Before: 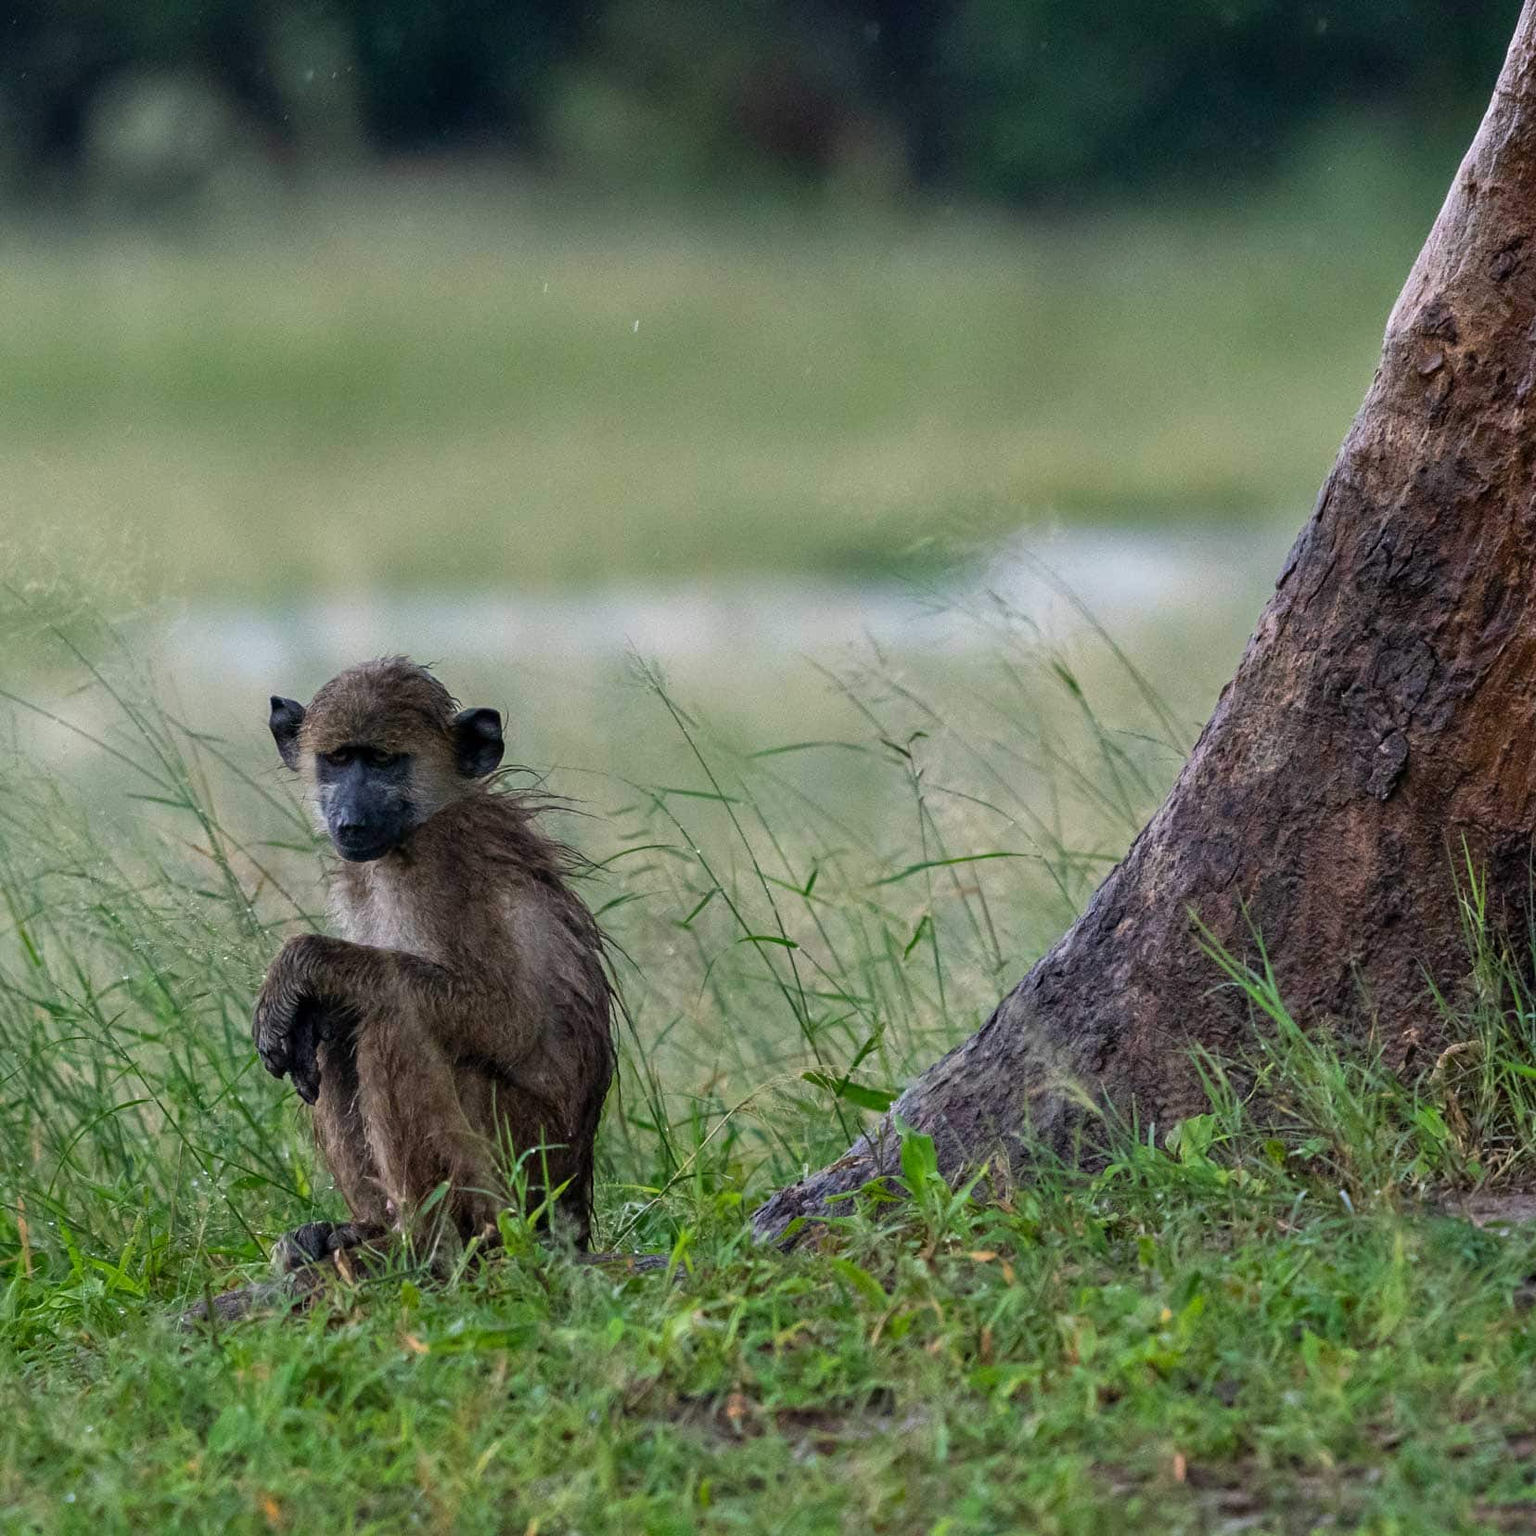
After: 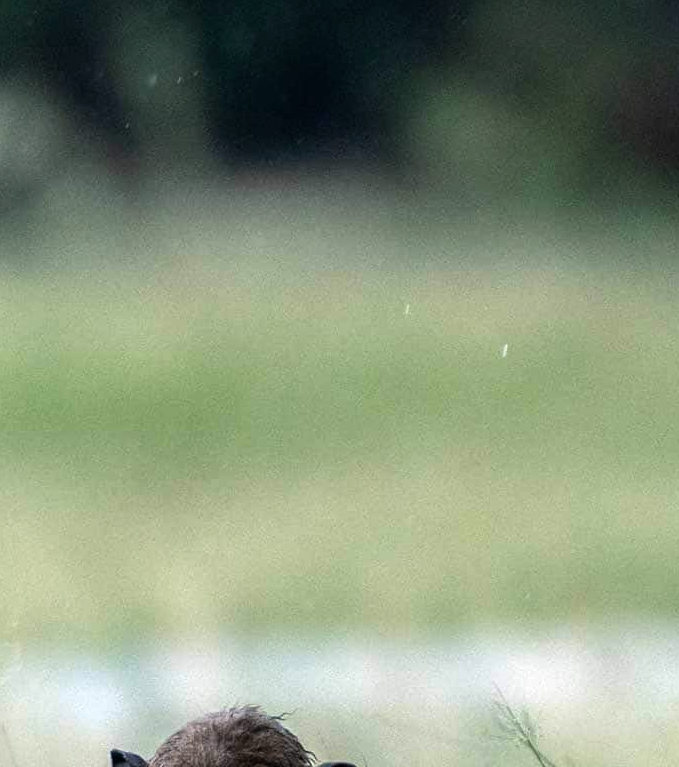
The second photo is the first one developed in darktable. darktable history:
crop and rotate: left 10.94%, top 0.062%, right 48.018%, bottom 53.611%
tone equalizer: -8 EV -0.767 EV, -7 EV -0.672 EV, -6 EV -0.632 EV, -5 EV -0.375 EV, -3 EV 0.392 EV, -2 EV 0.6 EV, -1 EV 0.684 EV, +0 EV 0.772 EV, mask exposure compensation -0.508 EV
